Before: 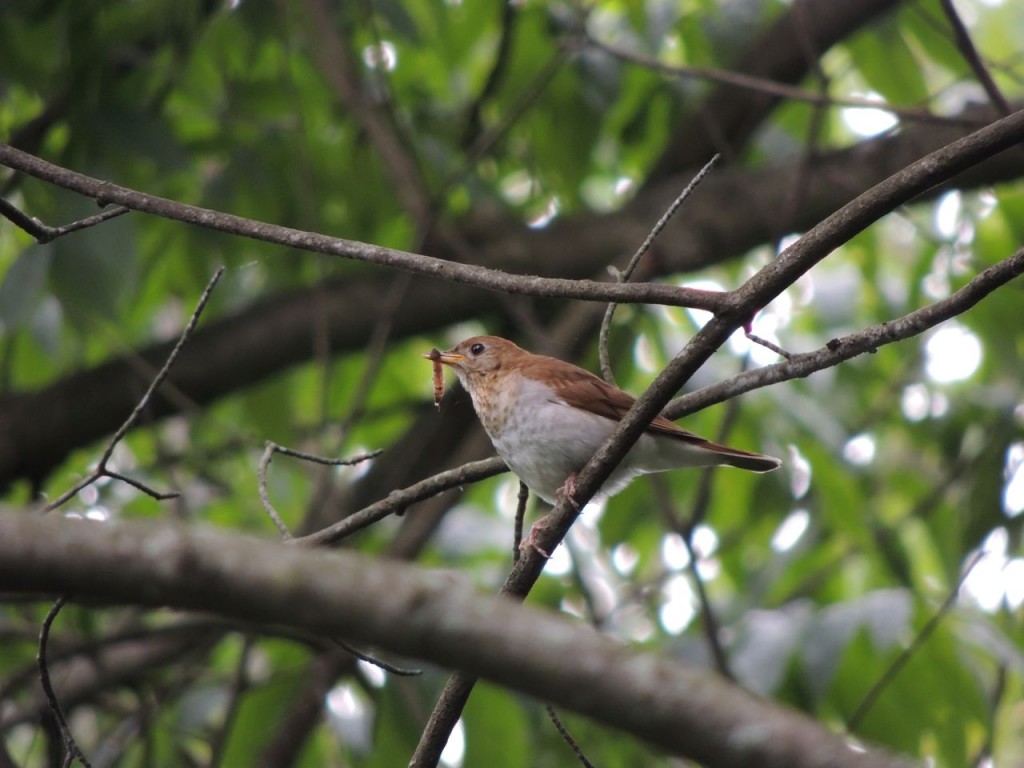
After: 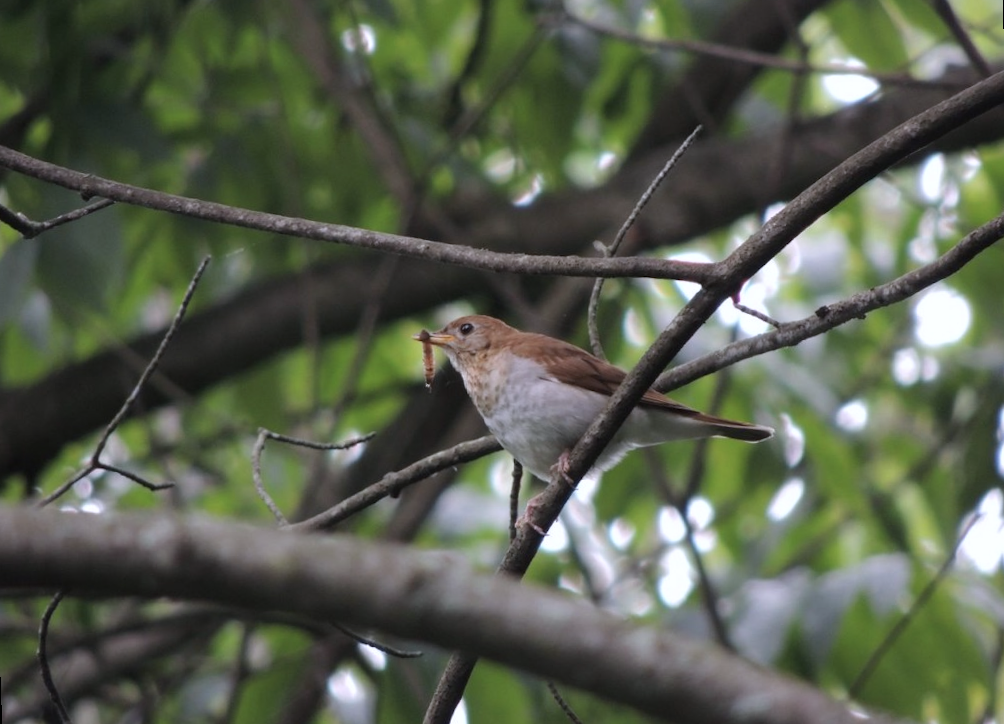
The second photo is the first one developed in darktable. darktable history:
color contrast: green-magenta contrast 0.84, blue-yellow contrast 0.86
rotate and perspective: rotation -2°, crop left 0.022, crop right 0.978, crop top 0.049, crop bottom 0.951
color calibration: illuminant as shot in camera, x 0.358, y 0.373, temperature 4628.91 K
